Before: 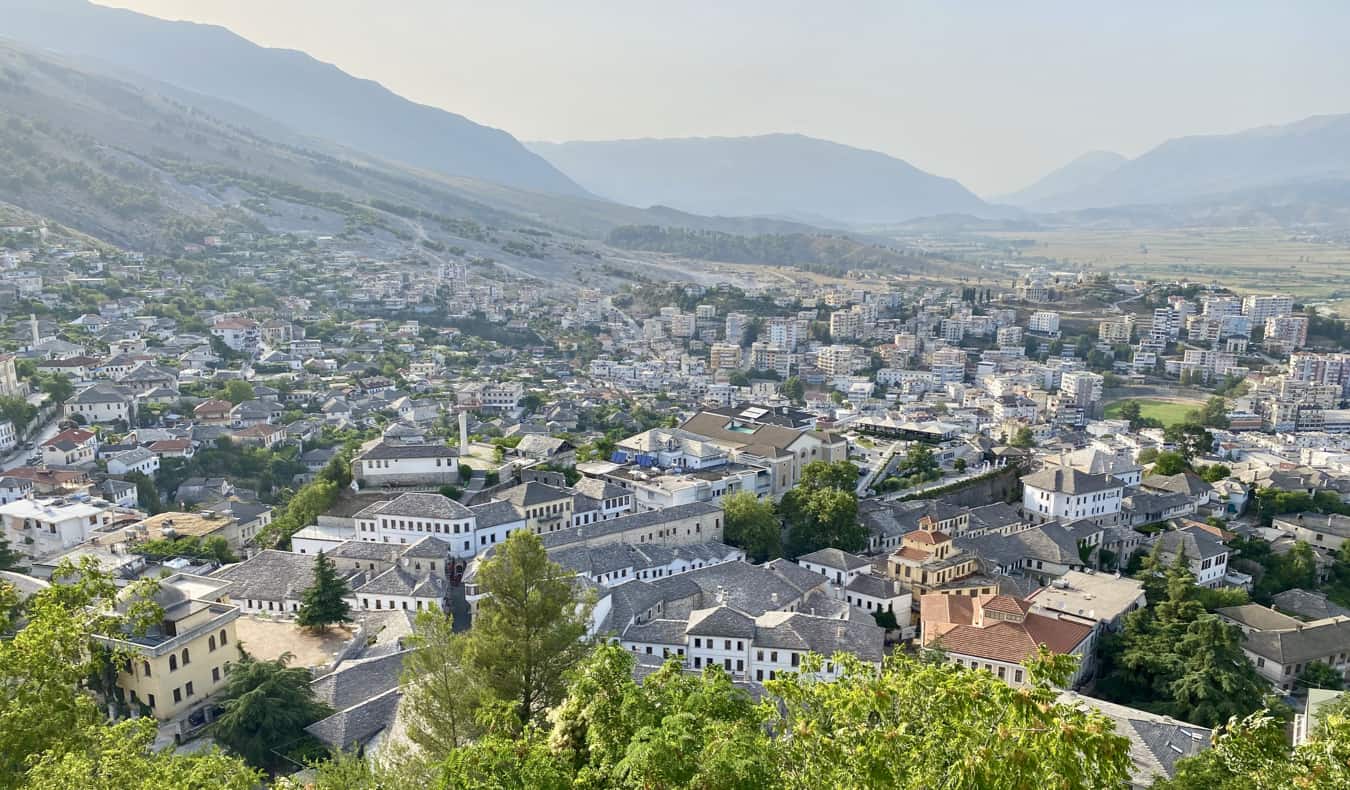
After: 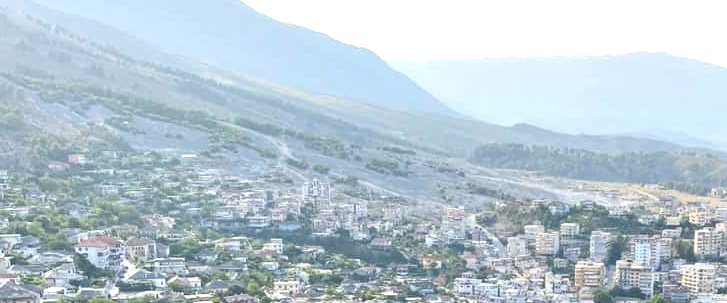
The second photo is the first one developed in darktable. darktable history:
tone equalizer: -8 EV -0.741 EV, -7 EV -0.725 EV, -6 EV -0.588 EV, -5 EV -0.395 EV, -3 EV 0.374 EV, -2 EV 0.6 EV, -1 EV 0.686 EV, +0 EV 0.778 EV, mask exposure compensation -0.5 EV
crop: left 10.088%, top 10.497%, right 36.054%, bottom 51.096%
